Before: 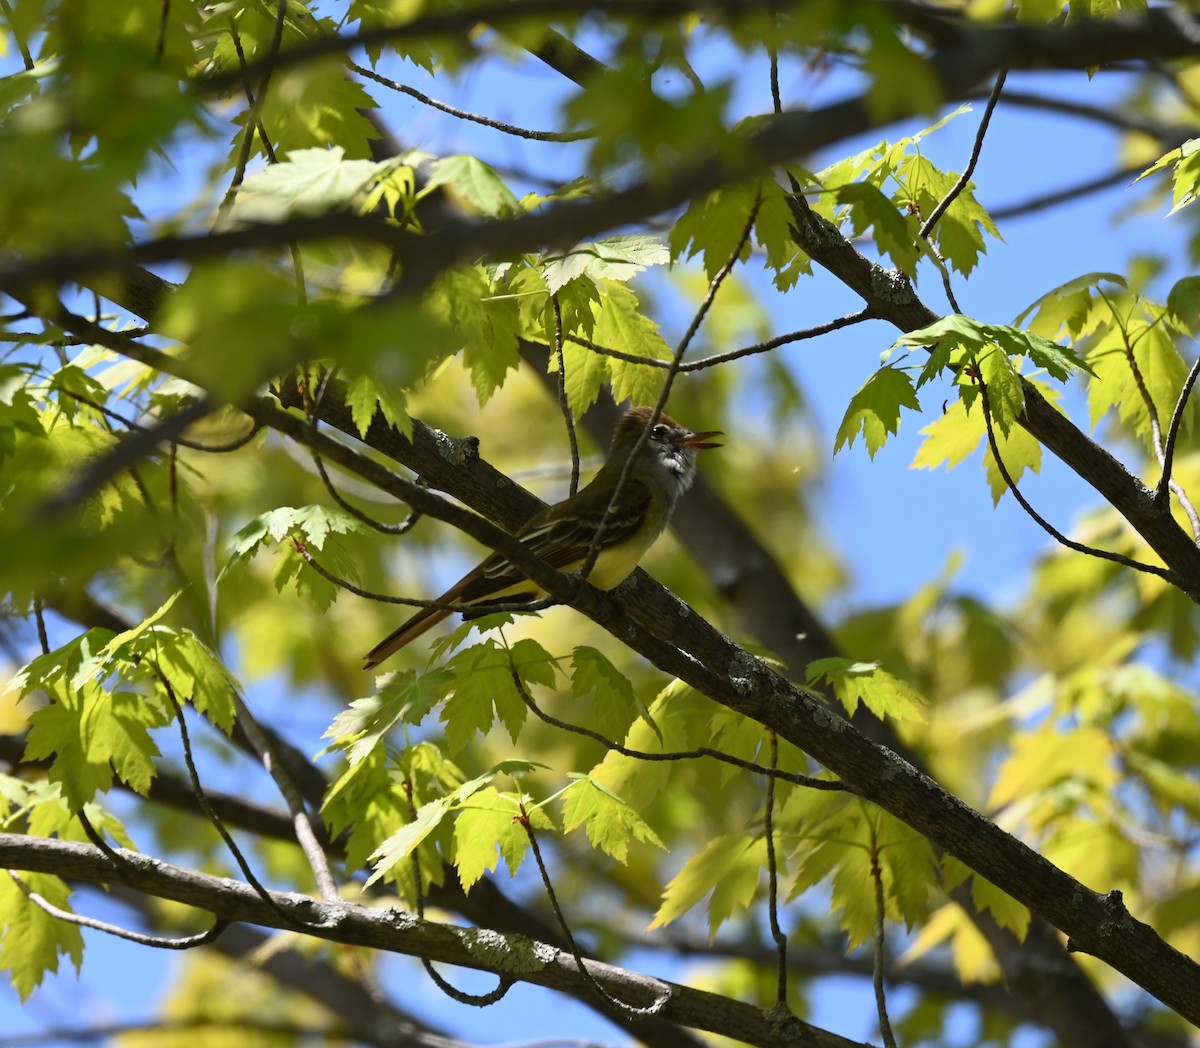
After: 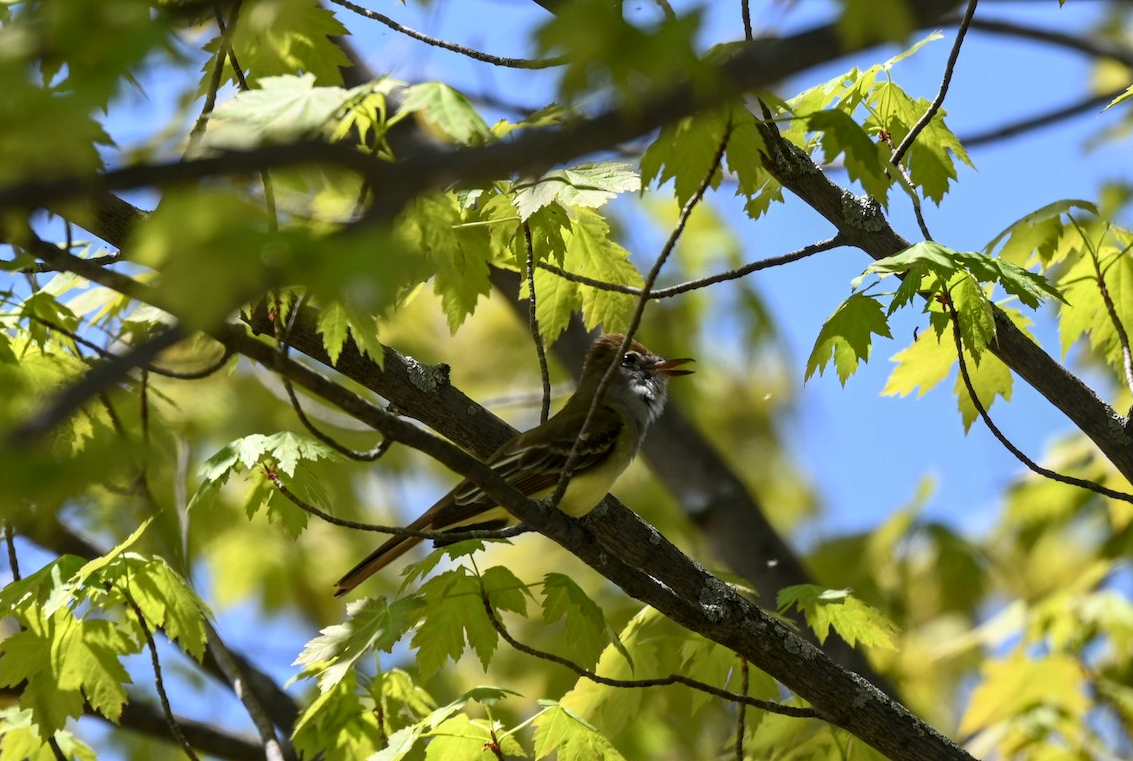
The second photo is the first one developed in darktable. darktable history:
local contrast: on, module defaults
crop: left 2.481%, top 7.033%, right 3.078%, bottom 20.349%
